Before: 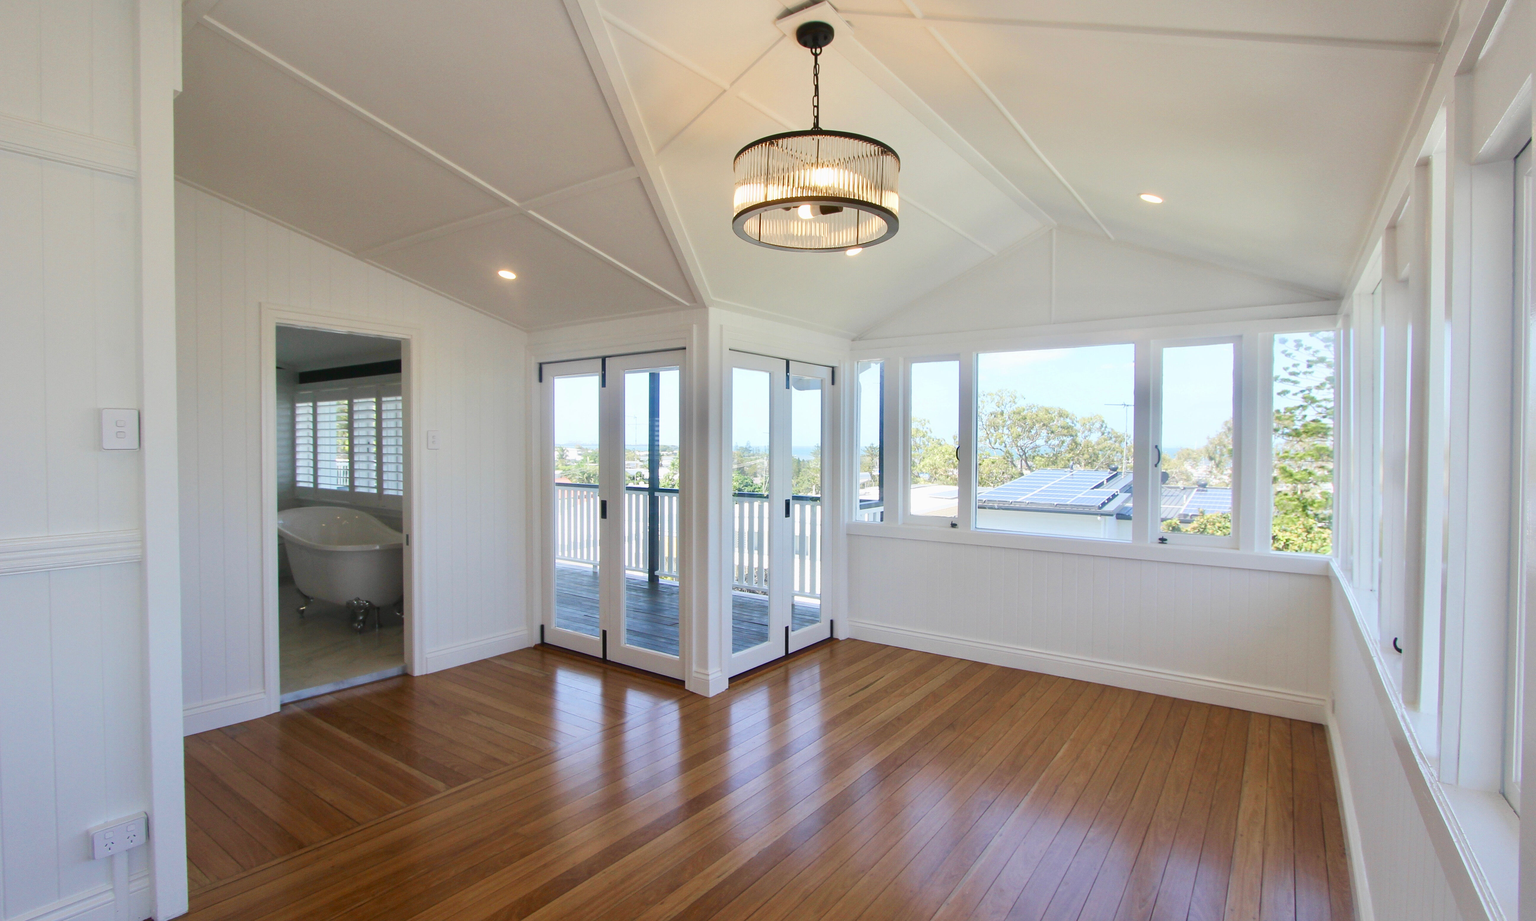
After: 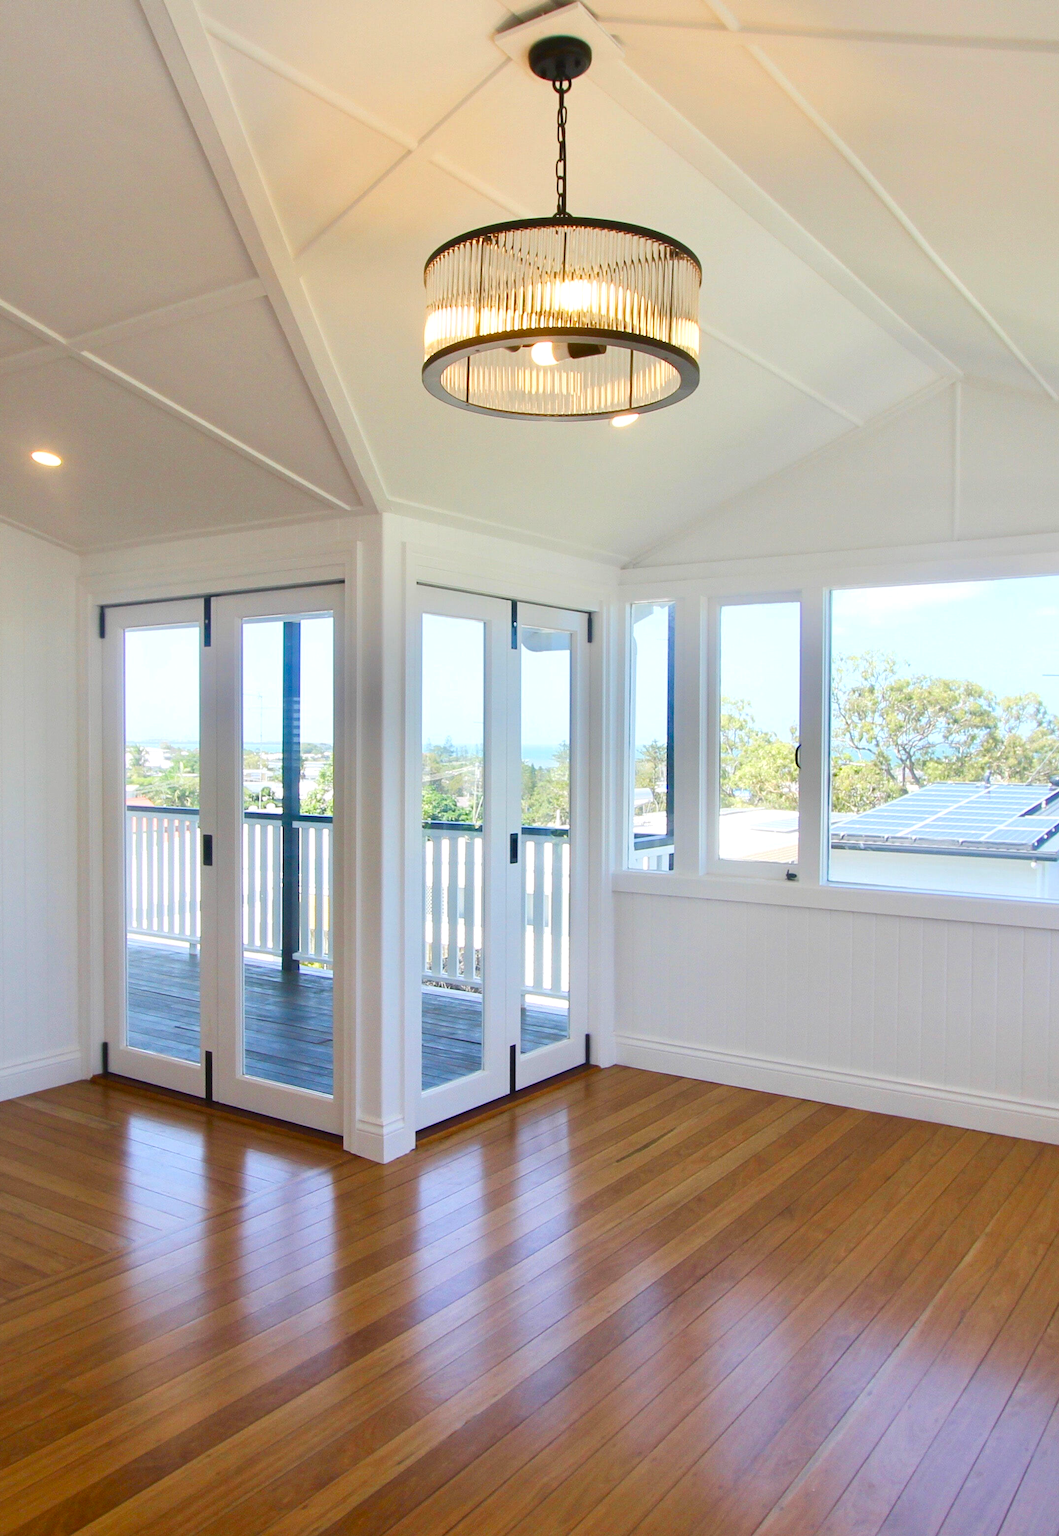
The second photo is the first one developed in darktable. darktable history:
color balance rgb: perceptual saturation grading › global saturation 30.995%
crop: left 31.213%, right 27.42%
exposure: exposure 0.131 EV, compensate highlight preservation false
tone equalizer: on, module defaults
